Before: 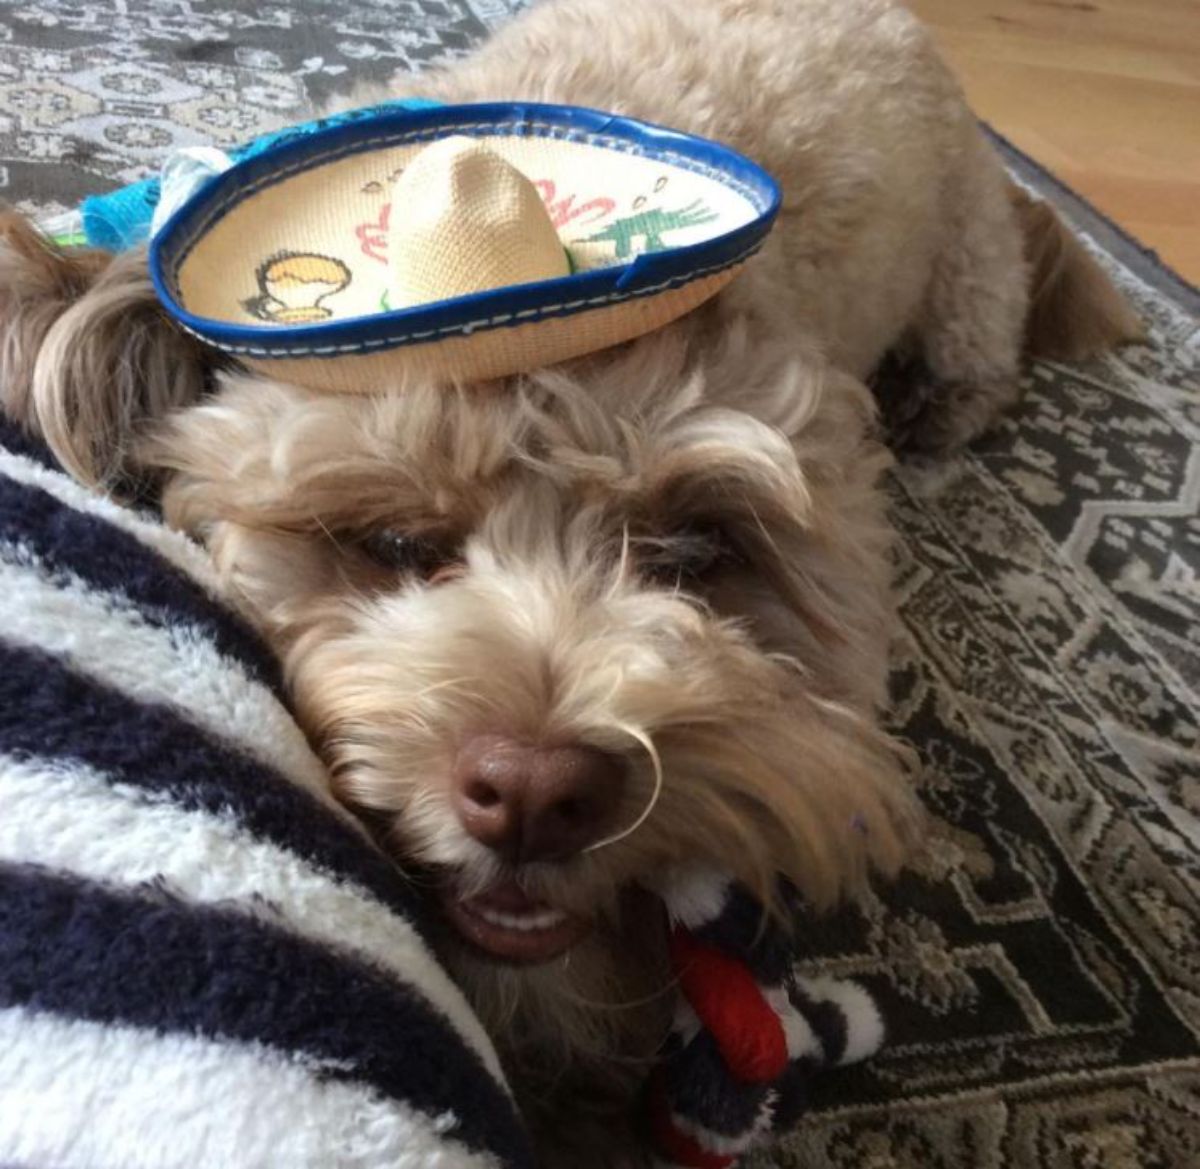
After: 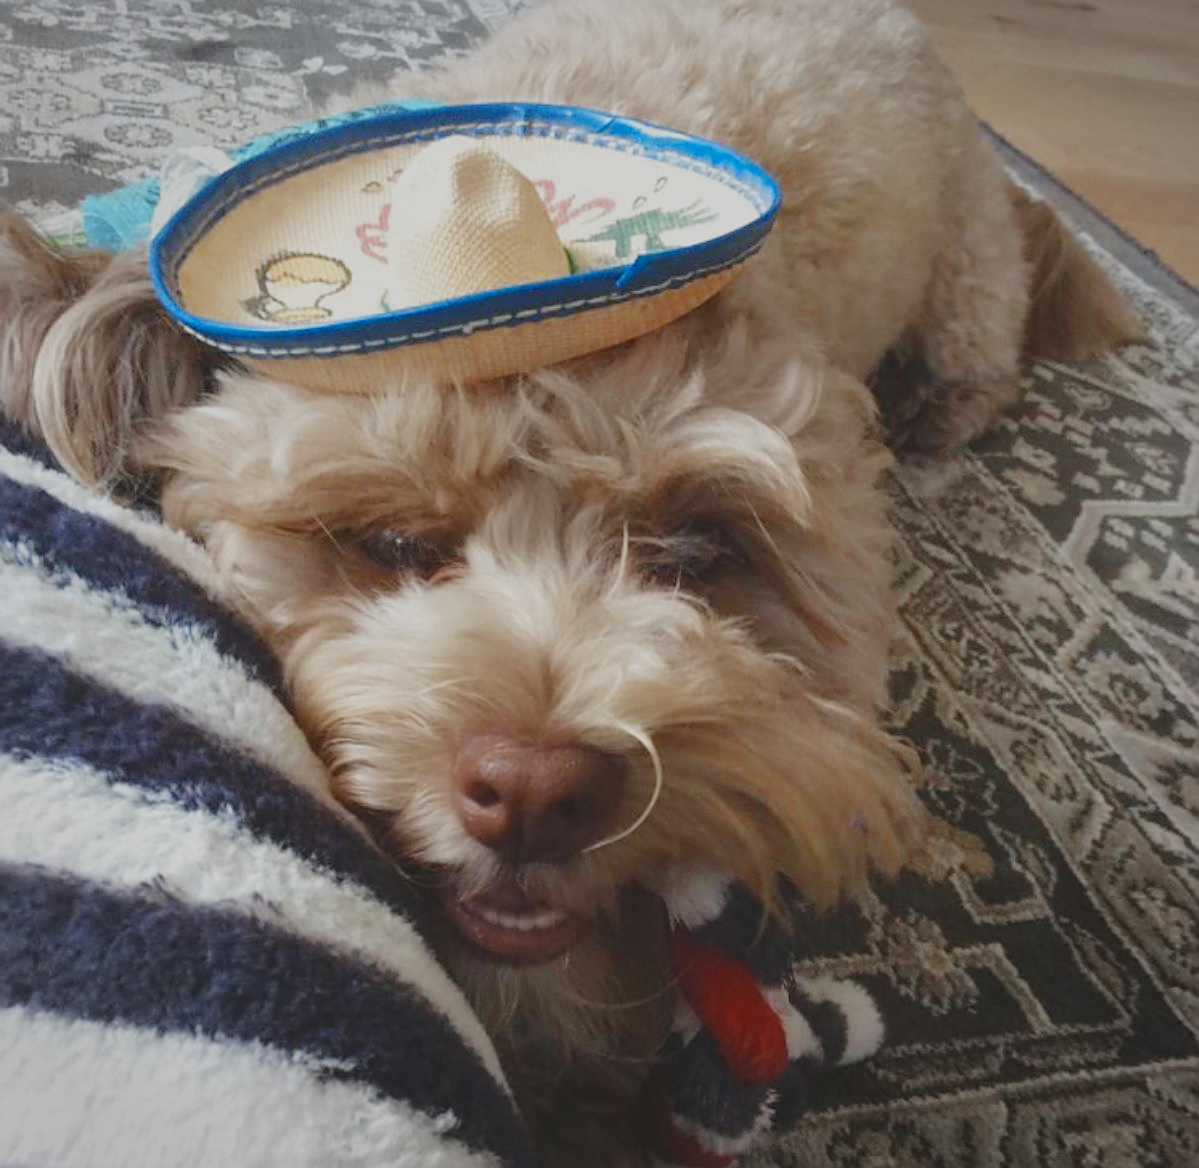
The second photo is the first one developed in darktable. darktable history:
vignetting: fall-off start 89.43%, fall-off radius 44.56%, brightness -0.212, width/height ratio 1.168
color balance rgb: highlights gain › luminance 5.782%, highlights gain › chroma 1.239%, highlights gain › hue 87.8°, global offset › luminance 0.733%, linear chroma grading › global chroma 15.004%, perceptual saturation grading › global saturation 17.983%, hue shift -4.65°, perceptual brilliance grading › global brilliance 12.528%, contrast -21.838%
contrast brightness saturation: contrast -0.093, saturation -0.096
filmic rgb: black relative exposure -7.98 EV, white relative exposure 4.05 EV, hardness 4.19, preserve chrominance no, color science v5 (2021)
sharpen: on, module defaults
crop: left 0.074%
color zones: curves: ch0 [(0, 0.5) (0.125, 0.4) (0.25, 0.5) (0.375, 0.4) (0.5, 0.4) (0.625, 0.6) (0.75, 0.6) (0.875, 0.5)]; ch1 [(0, 0.35) (0.125, 0.45) (0.25, 0.35) (0.375, 0.35) (0.5, 0.35) (0.625, 0.35) (0.75, 0.45) (0.875, 0.35)]; ch2 [(0, 0.6) (0.125, 0.5) (0.25, 0.5) (0.375, 0.6) (0.5, 0.6) (0.625, 0.5) (0.75, 0.5) (0.875, 0.5)]
